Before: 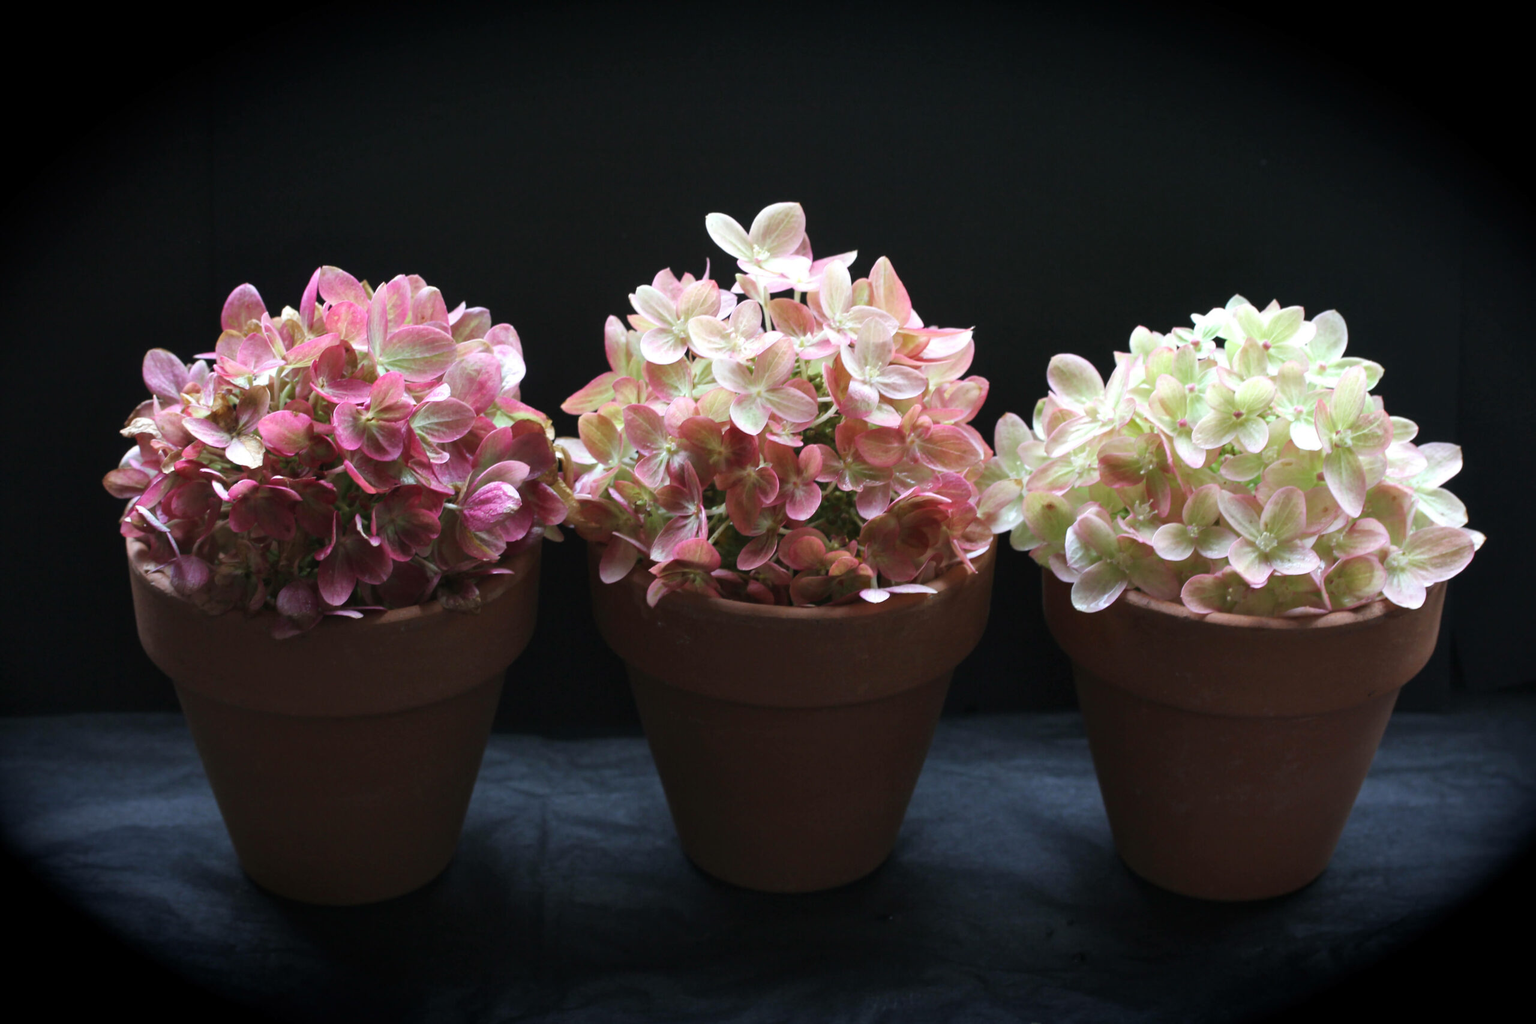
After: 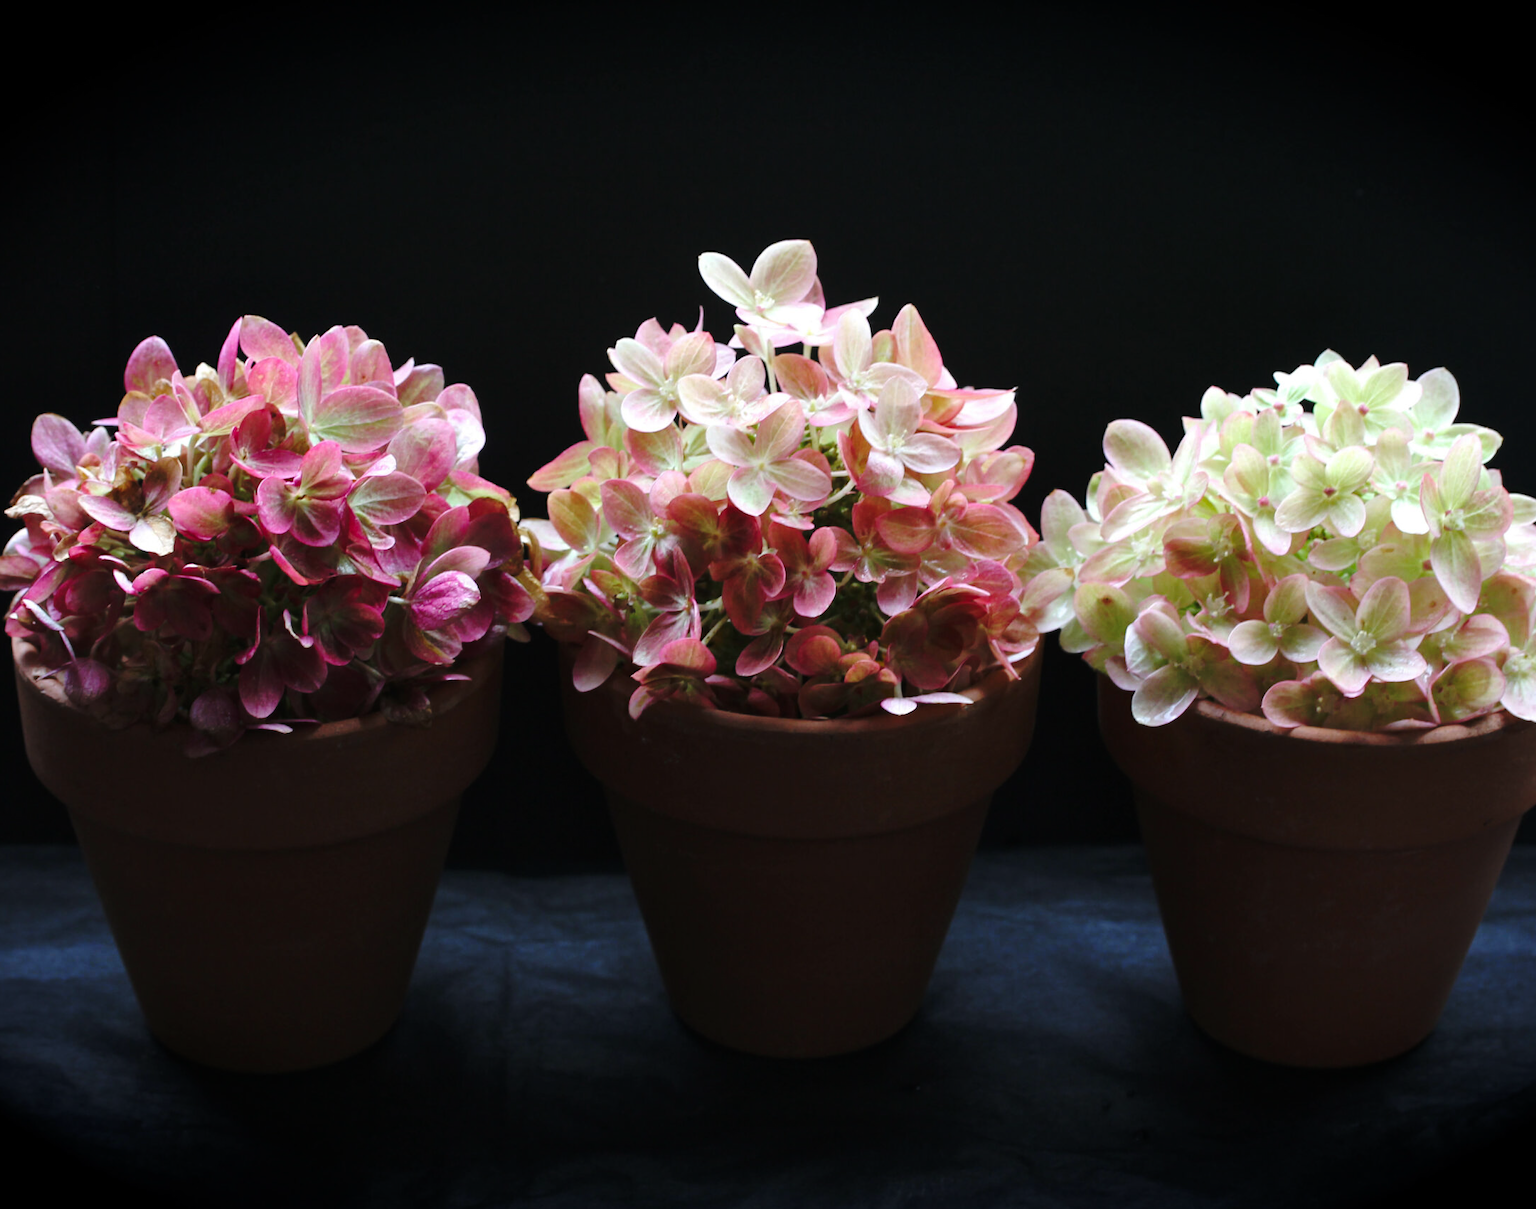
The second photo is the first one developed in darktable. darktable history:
base curve: curves: ch0 [(0, 0) (0.073, 0.04) (0.157, 0.139) (0.492, 0.492) (0.758, 0.758) (1, 1)], preserve colors none
crop: left 7.598%, right 7.873%
